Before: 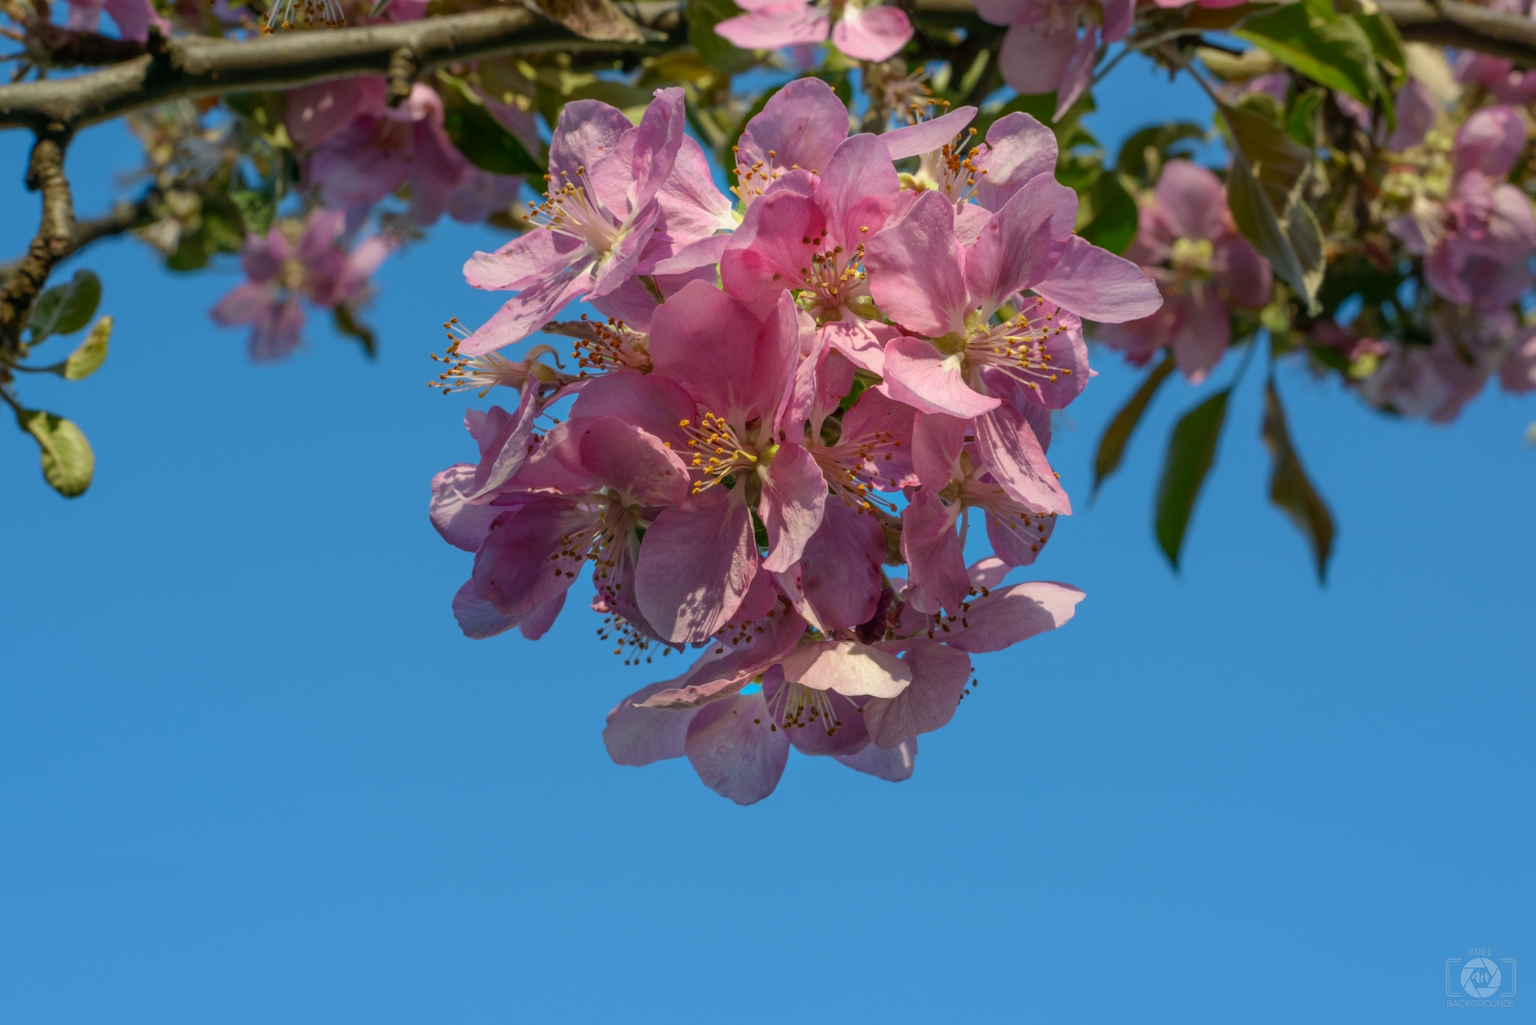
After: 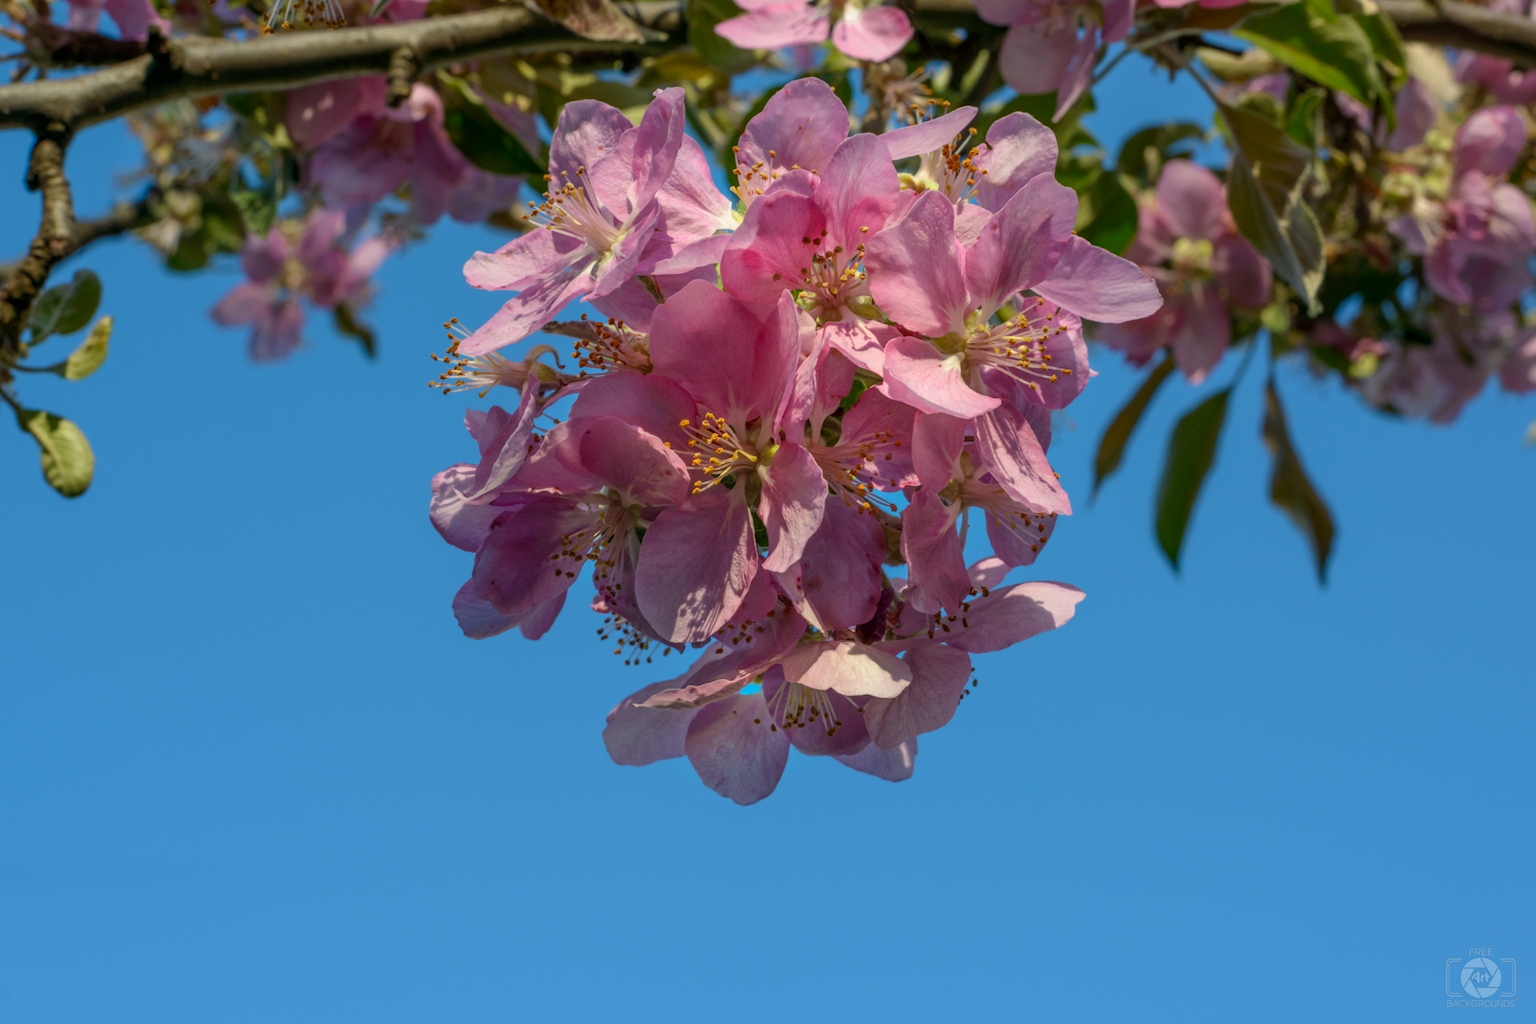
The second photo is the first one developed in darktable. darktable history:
local contrast: highlights 63%, shadows 106%, detail 107%, midtone range 0.536
